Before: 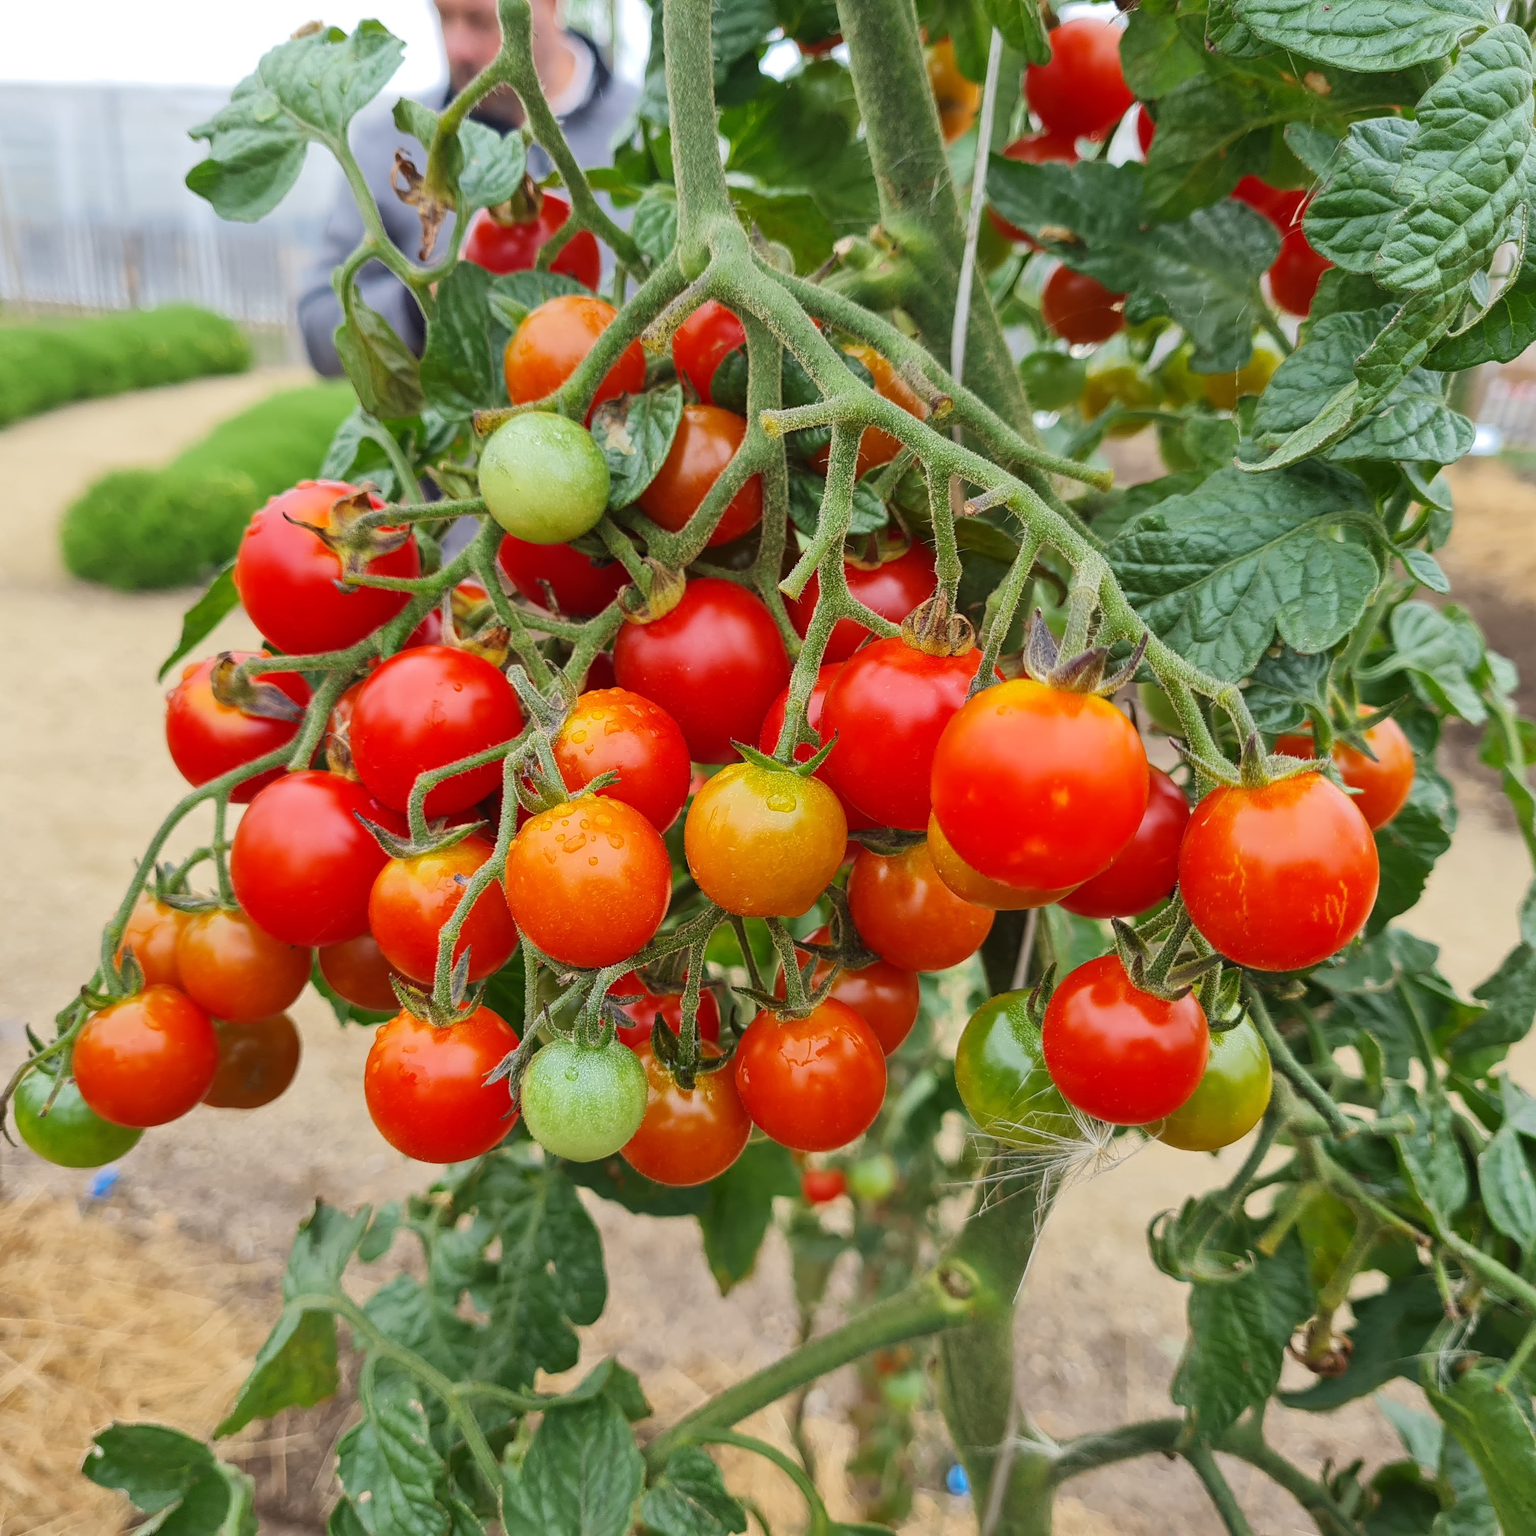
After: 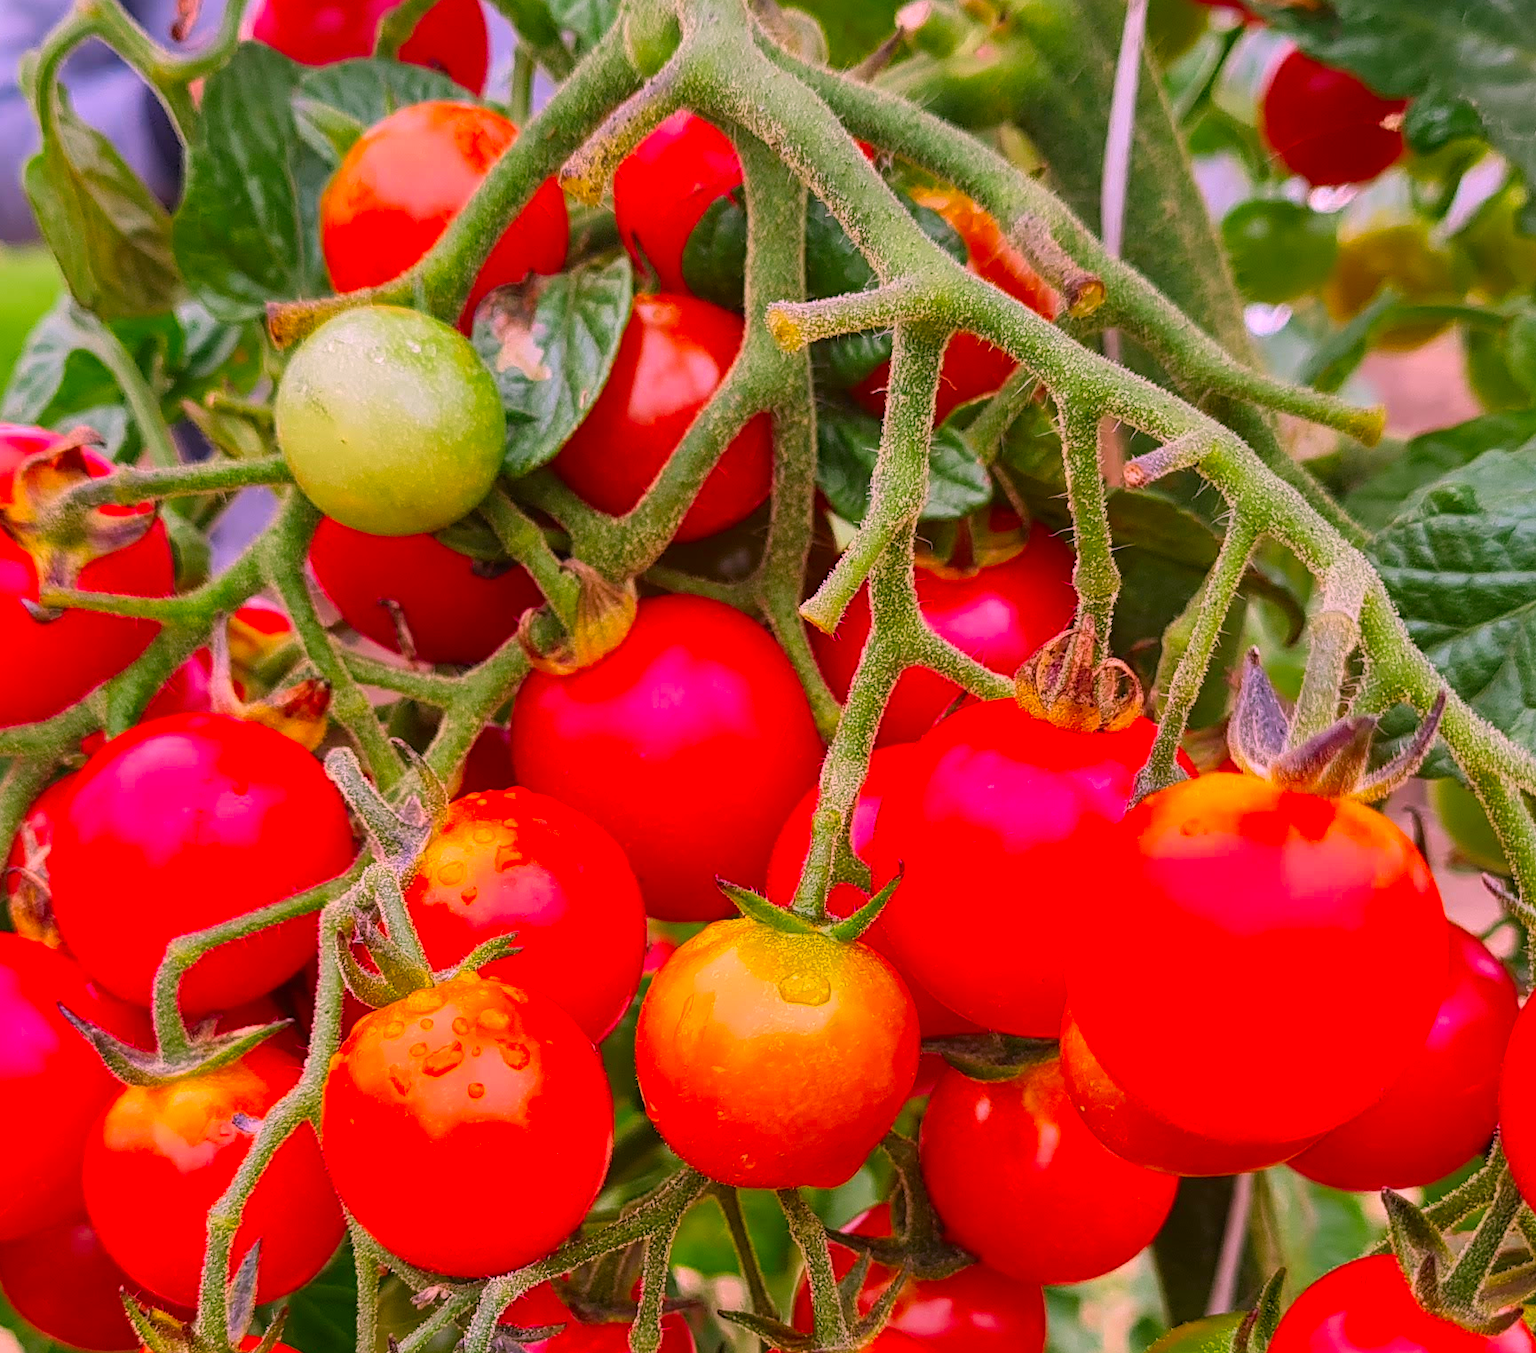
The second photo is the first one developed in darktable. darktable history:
crop: left 20.932%, top 15.471%, right 21.848%, bottom 34.081%
color correction: highlights a* 19.5, highlights b* -11.53, saturation 1.69
